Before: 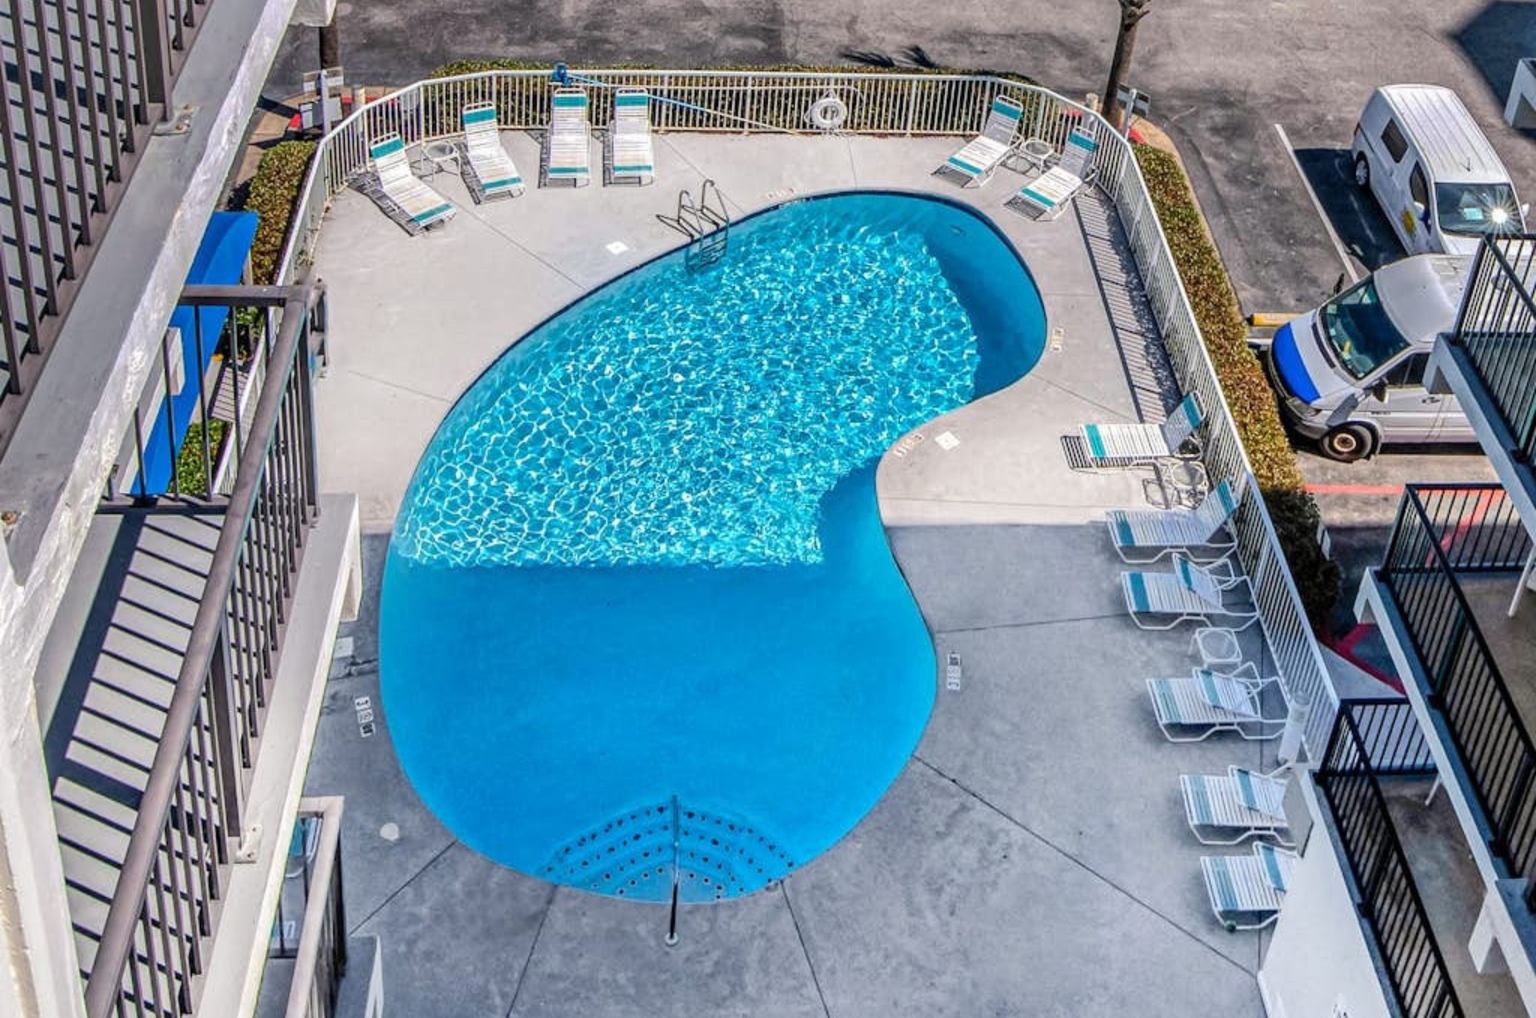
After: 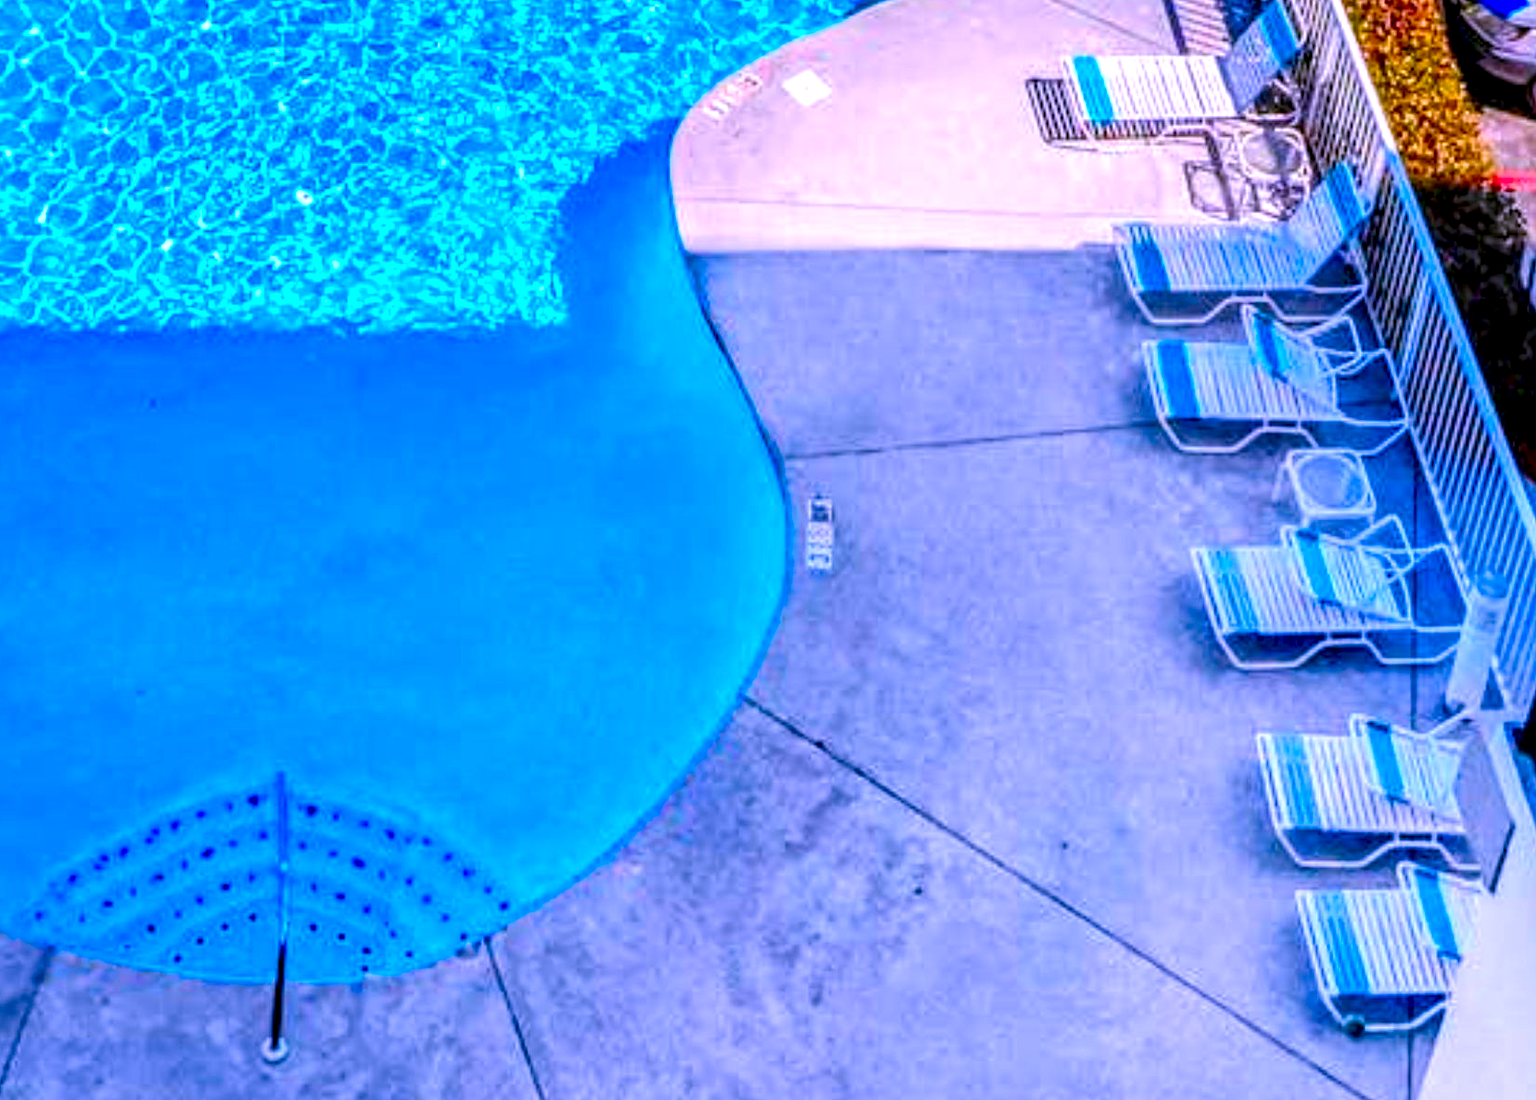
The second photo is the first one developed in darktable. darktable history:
crop: left 34.479%, top 38.822%, right 13.718%, bottom 5.172%
local contrast: detail 150%
color balance rgb: perceptual saturation grading › global saturation 20%, perceptual saturation grading › highlights -25%, perceptual saturation grading › shadows 25%
color correction: saturation 2.15
white balance: red 1.042, blue 1.17
